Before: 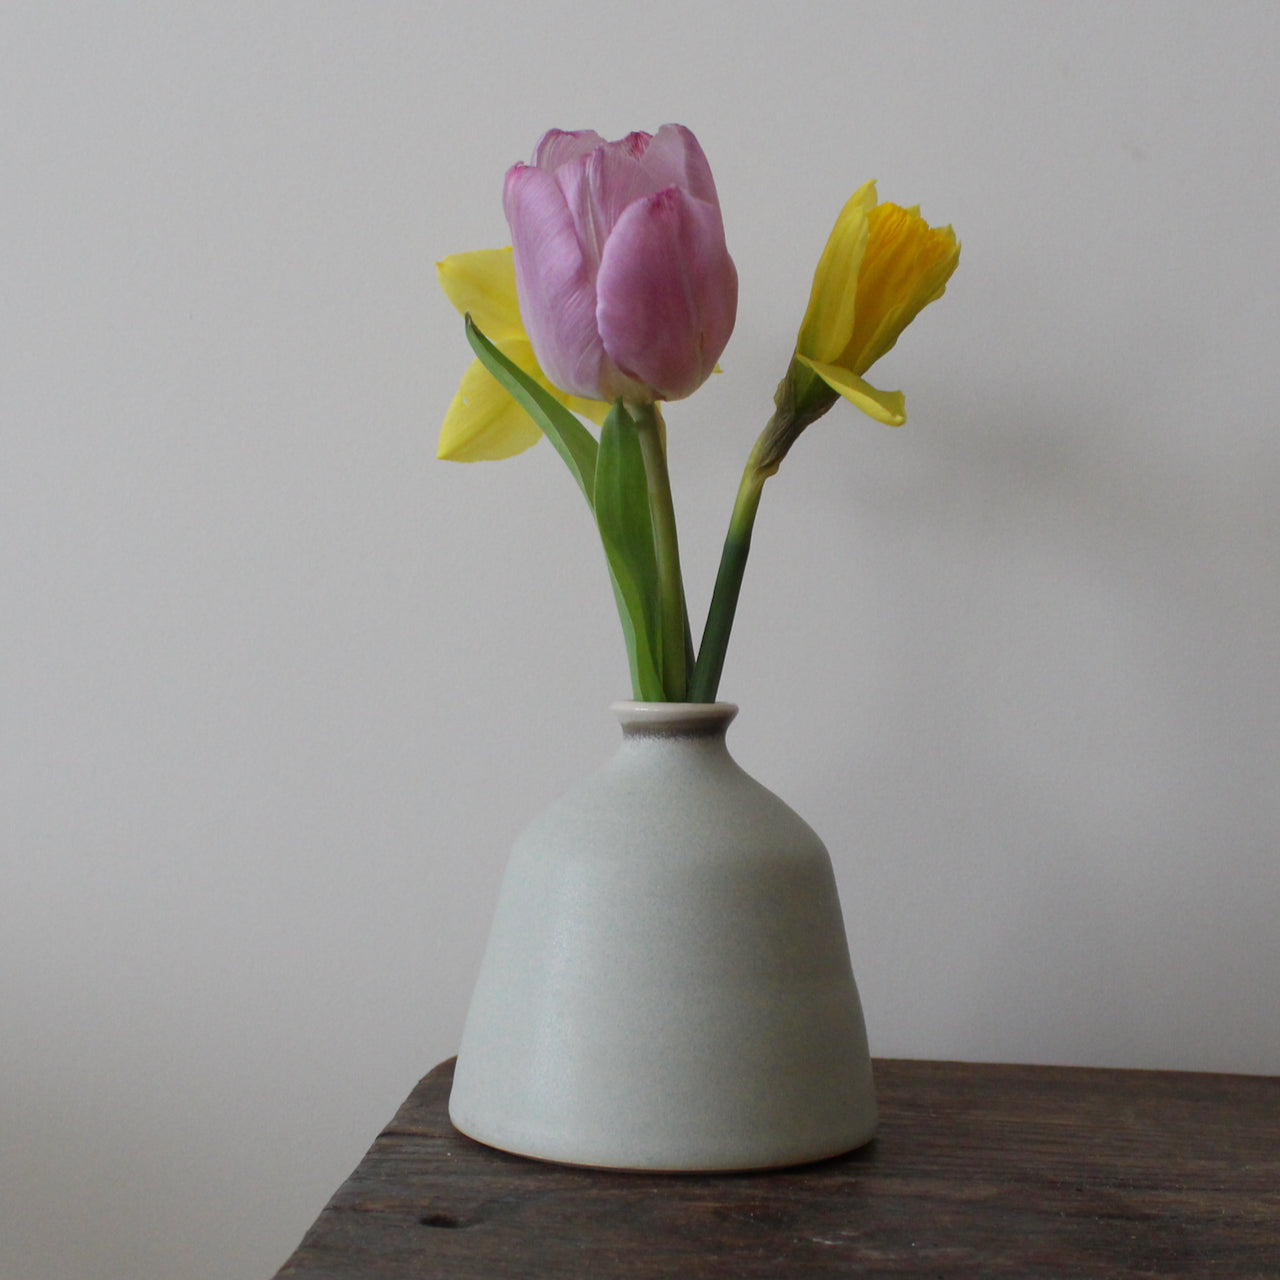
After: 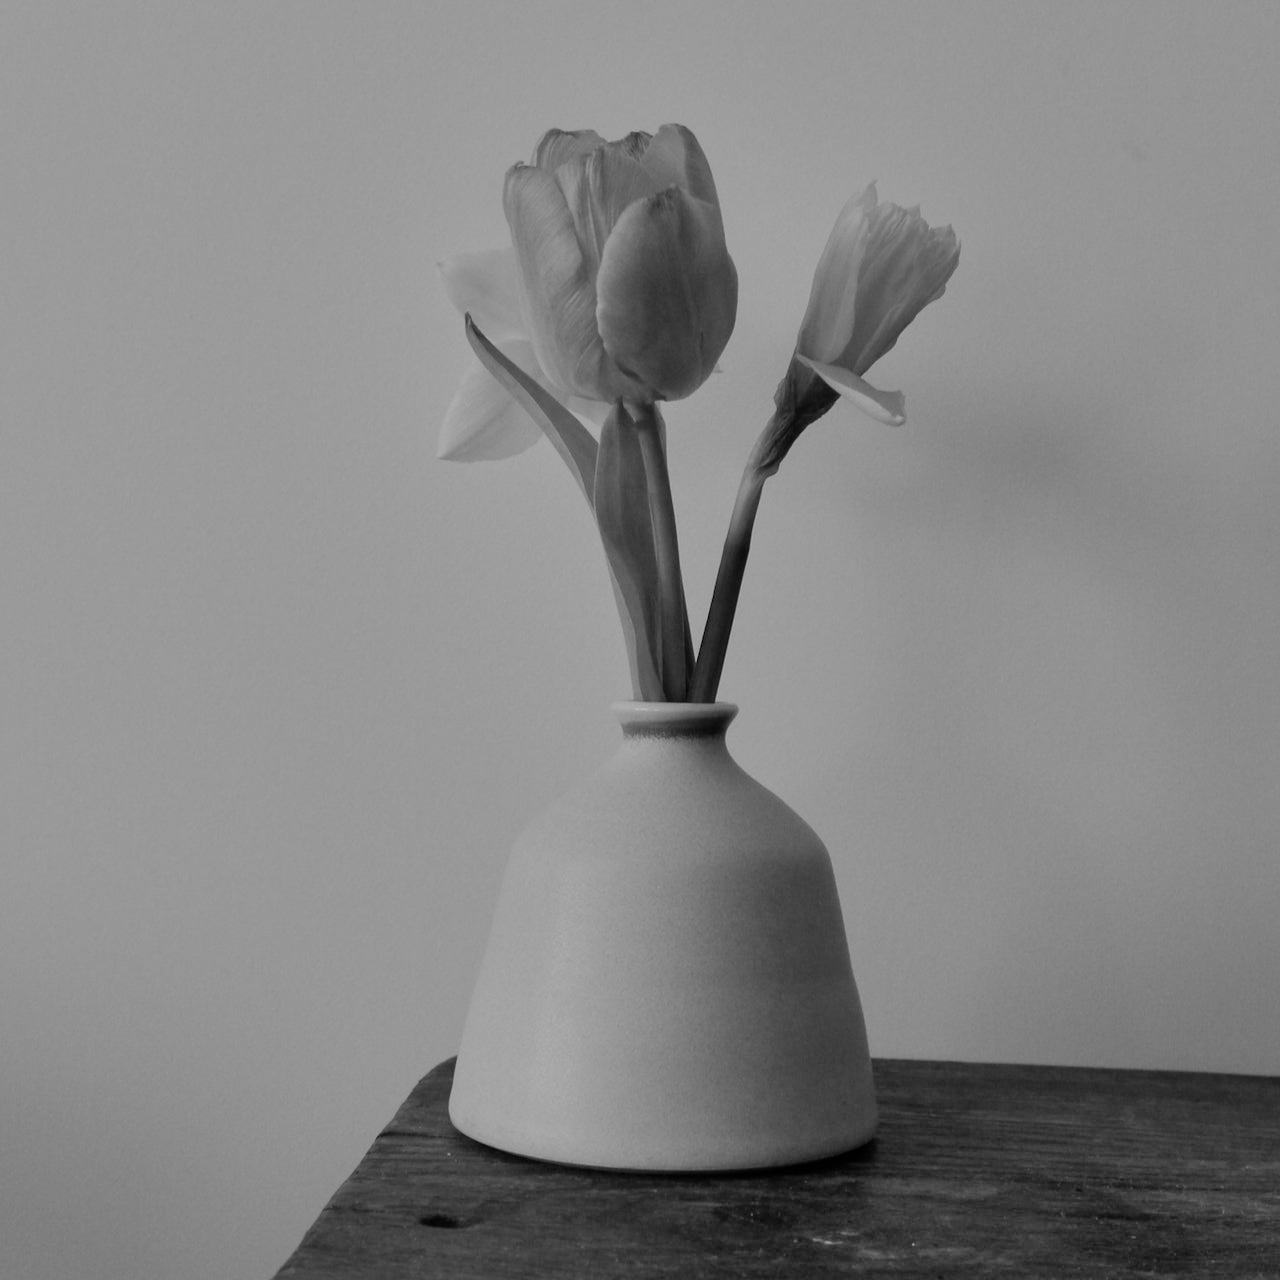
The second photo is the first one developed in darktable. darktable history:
filmic rgb: black relative exposure -7.65 EV, white relative exposure 4.56 EV, hardness 3.61
shadows and highlights: soften with gaussian
monochrome: a -35.87, b 49.73, size 1.7
vibrance: vibrance 10%
